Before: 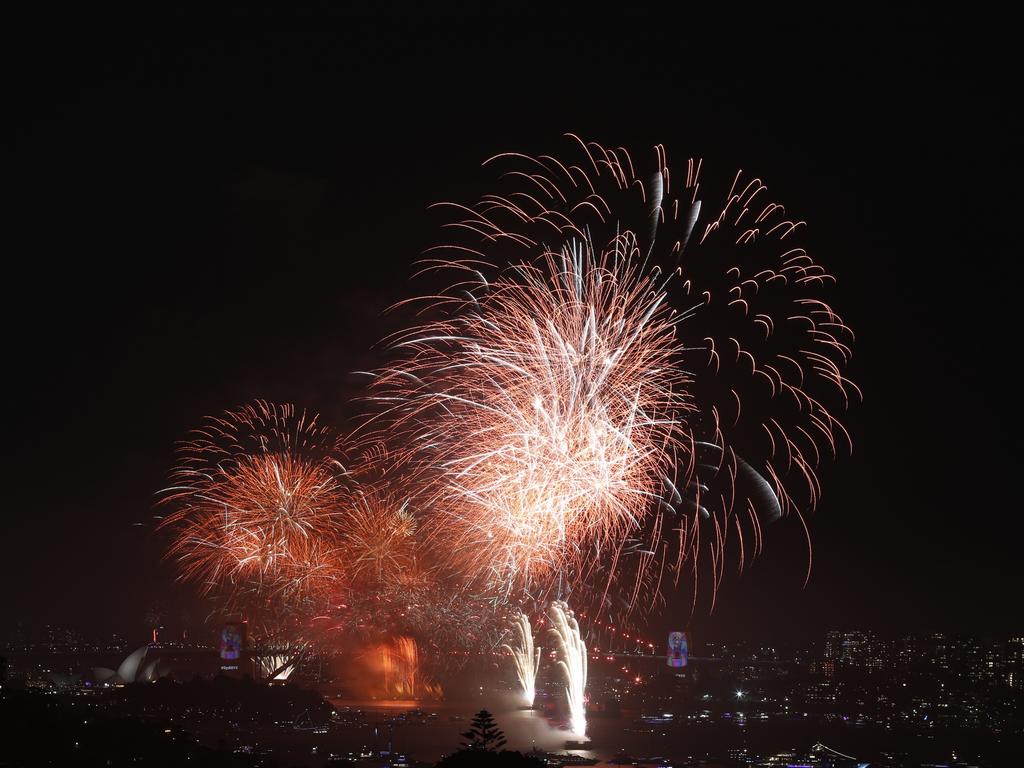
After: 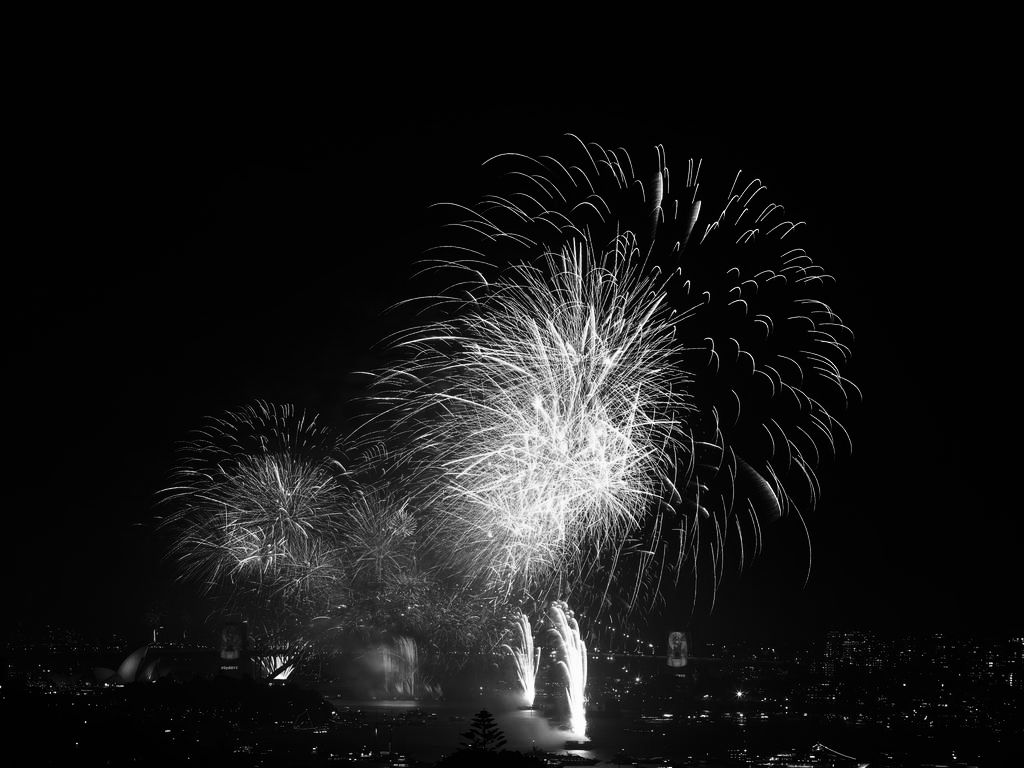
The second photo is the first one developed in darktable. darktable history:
color calibration: output gray [0.23, 0.37, 0.4, 0], gray › normalize channels true, illuminant same as pipeline (D50), adaptation XYZ, x 0.346, y 0.359, gamut compression 0
tone equalizer: on, module defaults
shadows and highlights: shadows -62.32, white point adjustment -5.22, highlights 61.59
